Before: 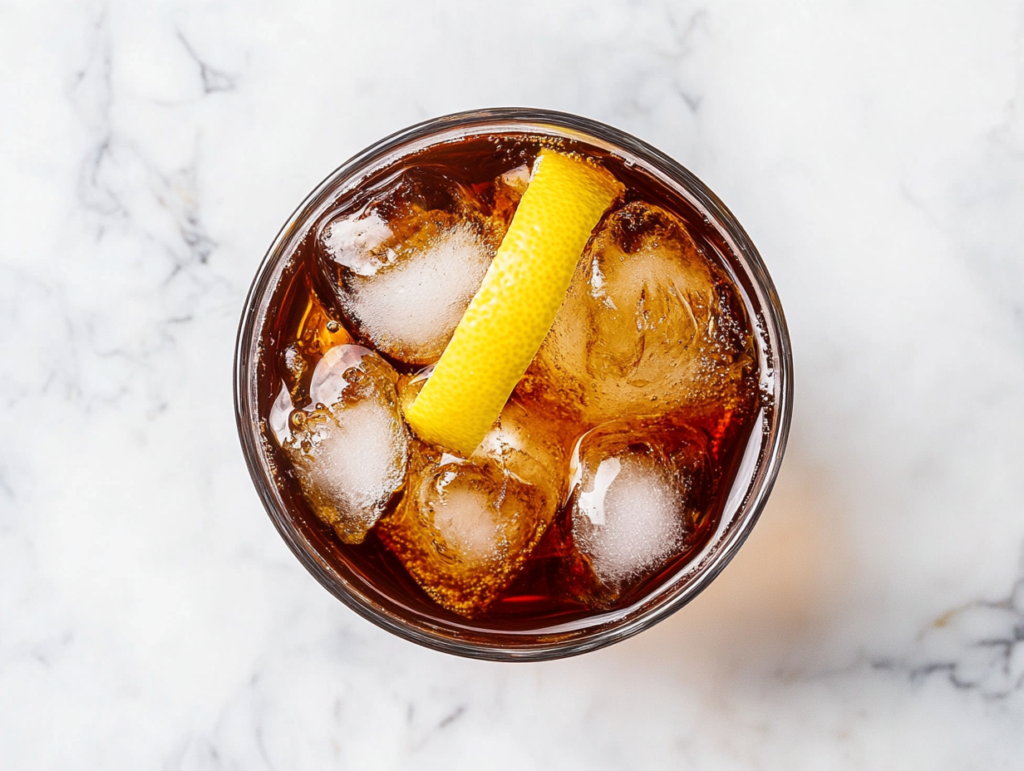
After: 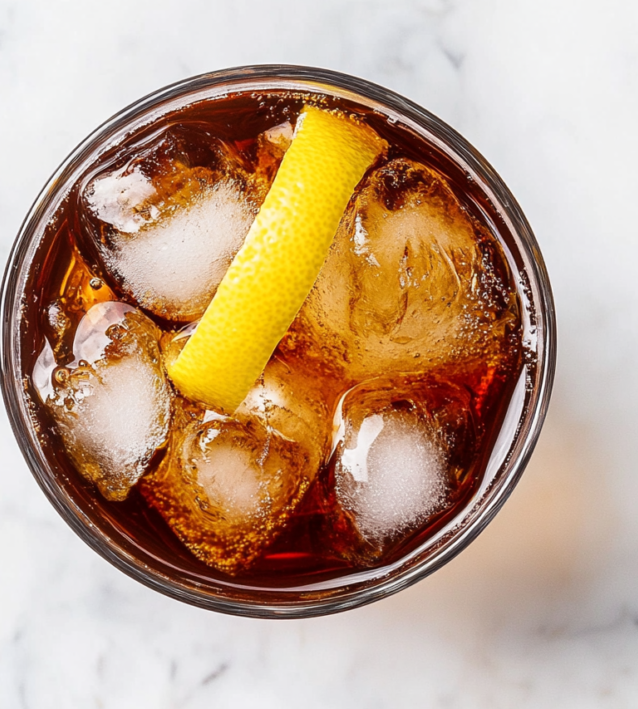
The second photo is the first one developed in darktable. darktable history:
crop and rotate: left 23.185%, top 5.644%, right 14.499%, bottom 2.276%
